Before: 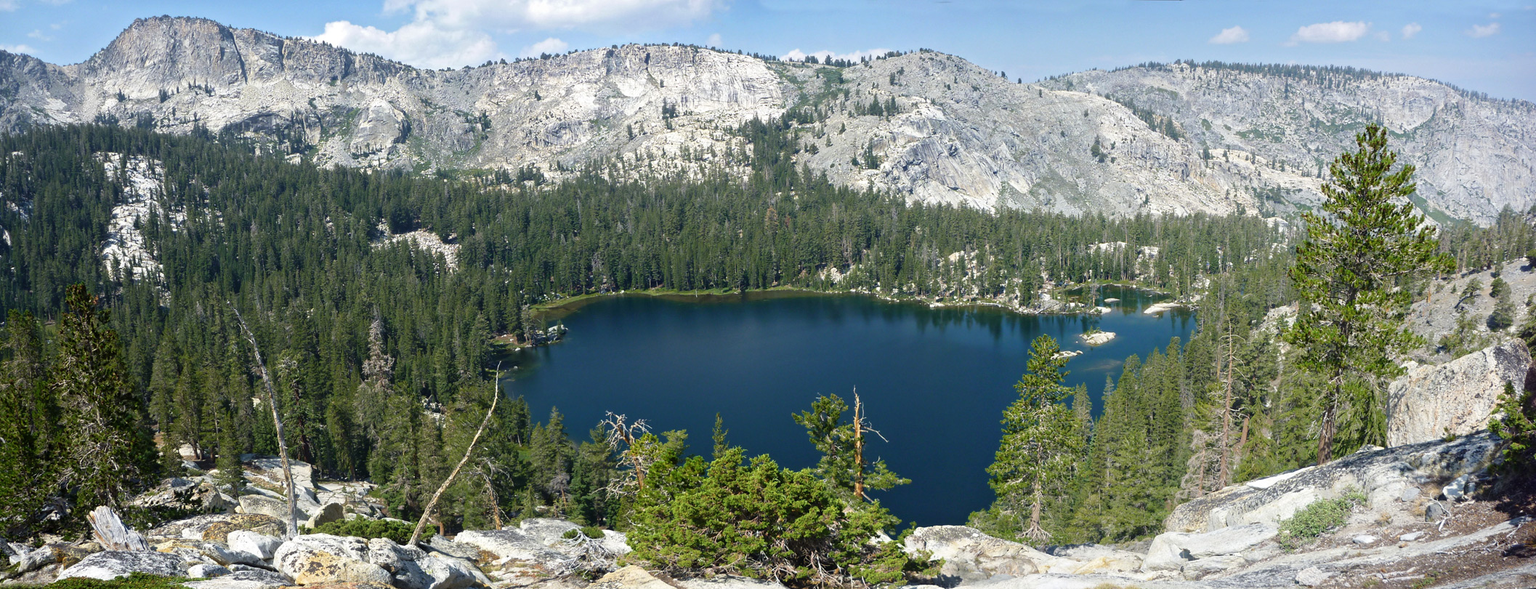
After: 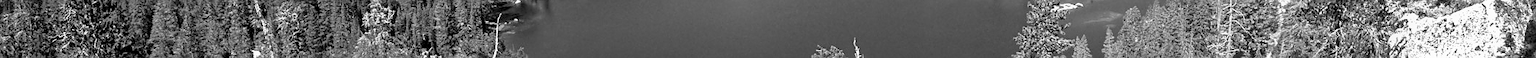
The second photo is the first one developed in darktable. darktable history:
velvia: on, module defaults
shadows and highlights: shadows 20.91, highlights -82.73, soften with gaussian
crop and rotate: top 59.084%, bottom 30.916%
local contrast: on, module defaults
sharpen: on, module defaults
monochrome: a -11.7, b 1.62, size 0.5, highlights 0.38
rgb levels: levels [[0.013, 0.434, 0.89], [0, 0.5, 1], [0, 0.5, 1]]
exposure: black level correction 0, exposure 0.7 EV, compensate exposure bias true, compensate highlight preservation false
